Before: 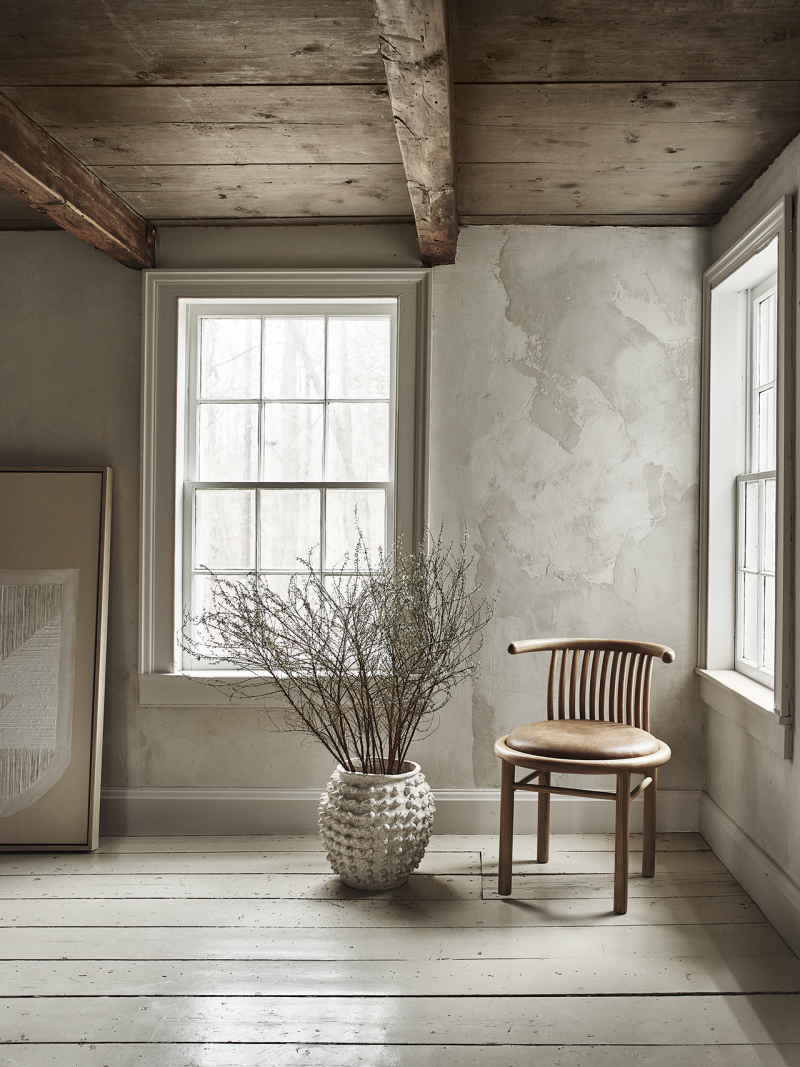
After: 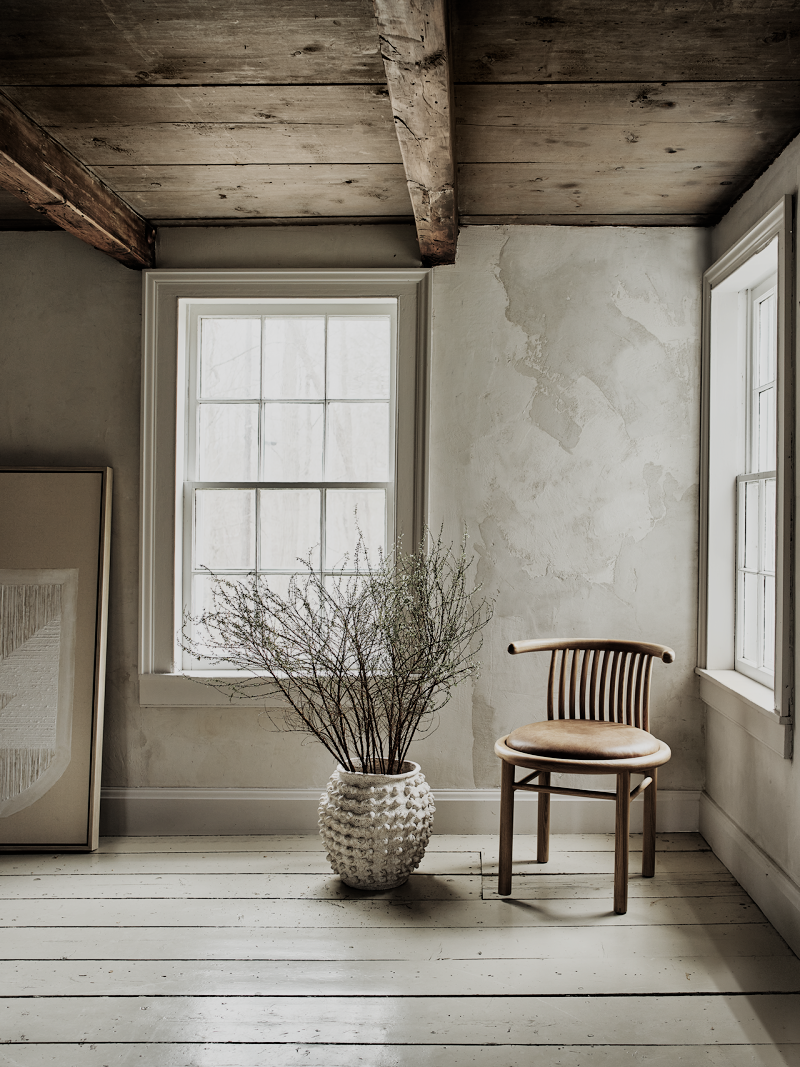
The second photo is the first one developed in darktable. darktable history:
filmic rgb: black relative exposure -5.08 EV, white relative exposure 3.95 EV, threshold 3.05 EV, hardness 2.89, contrast 1.094, highlights saturation mix -20.42%, enable highlight reconstruction true
